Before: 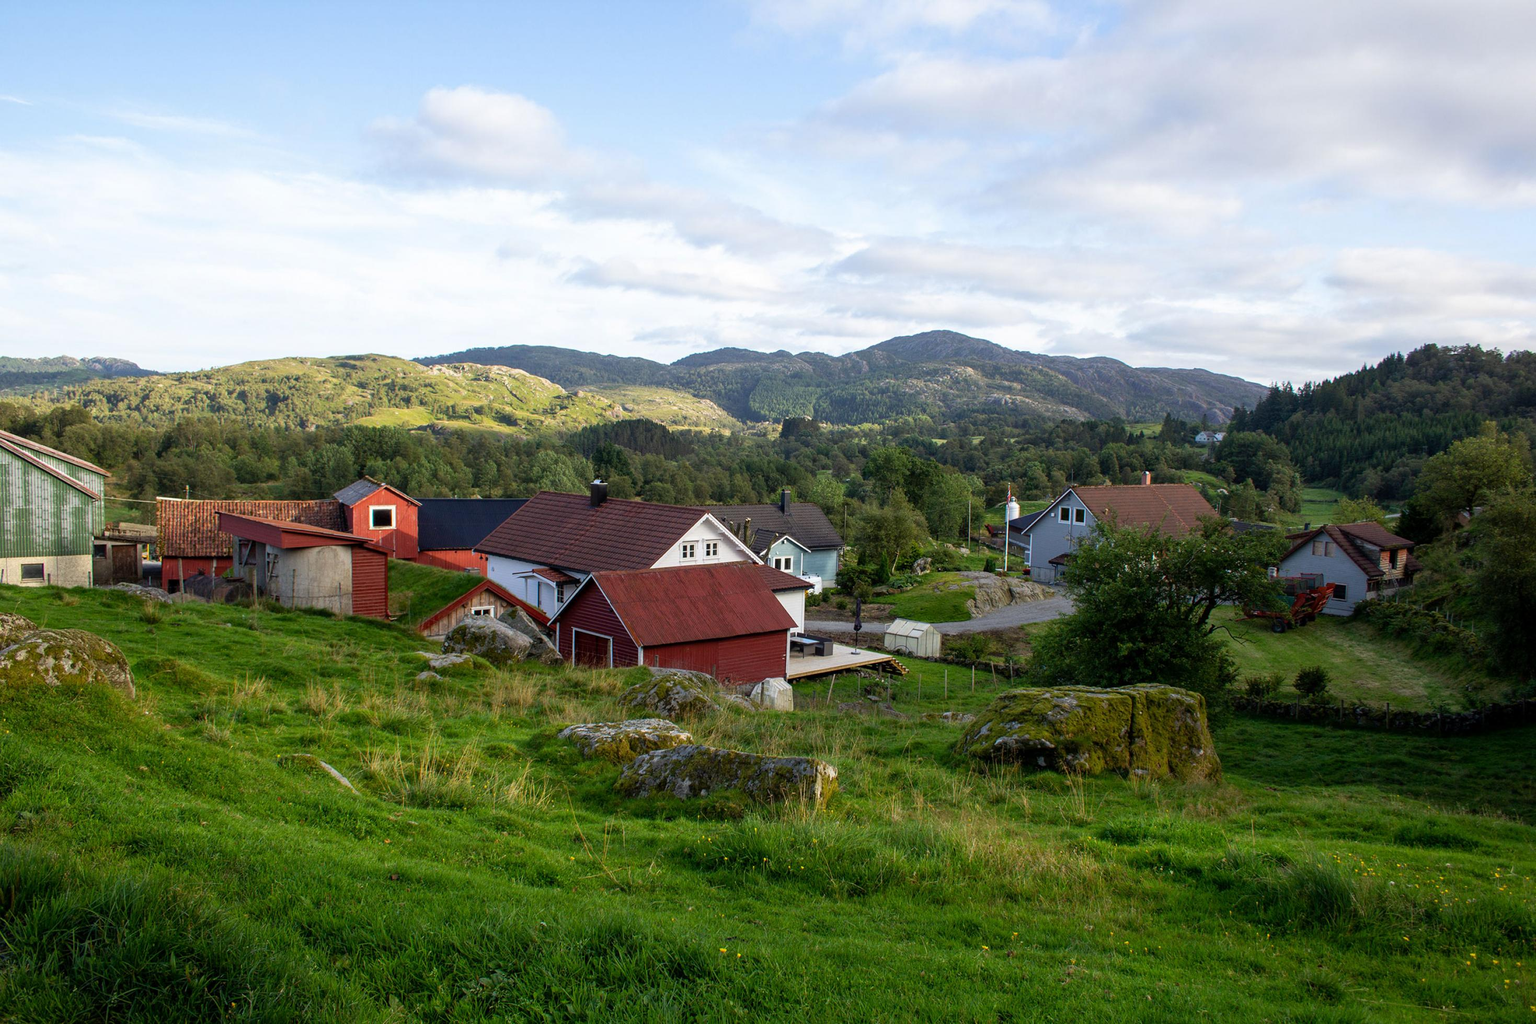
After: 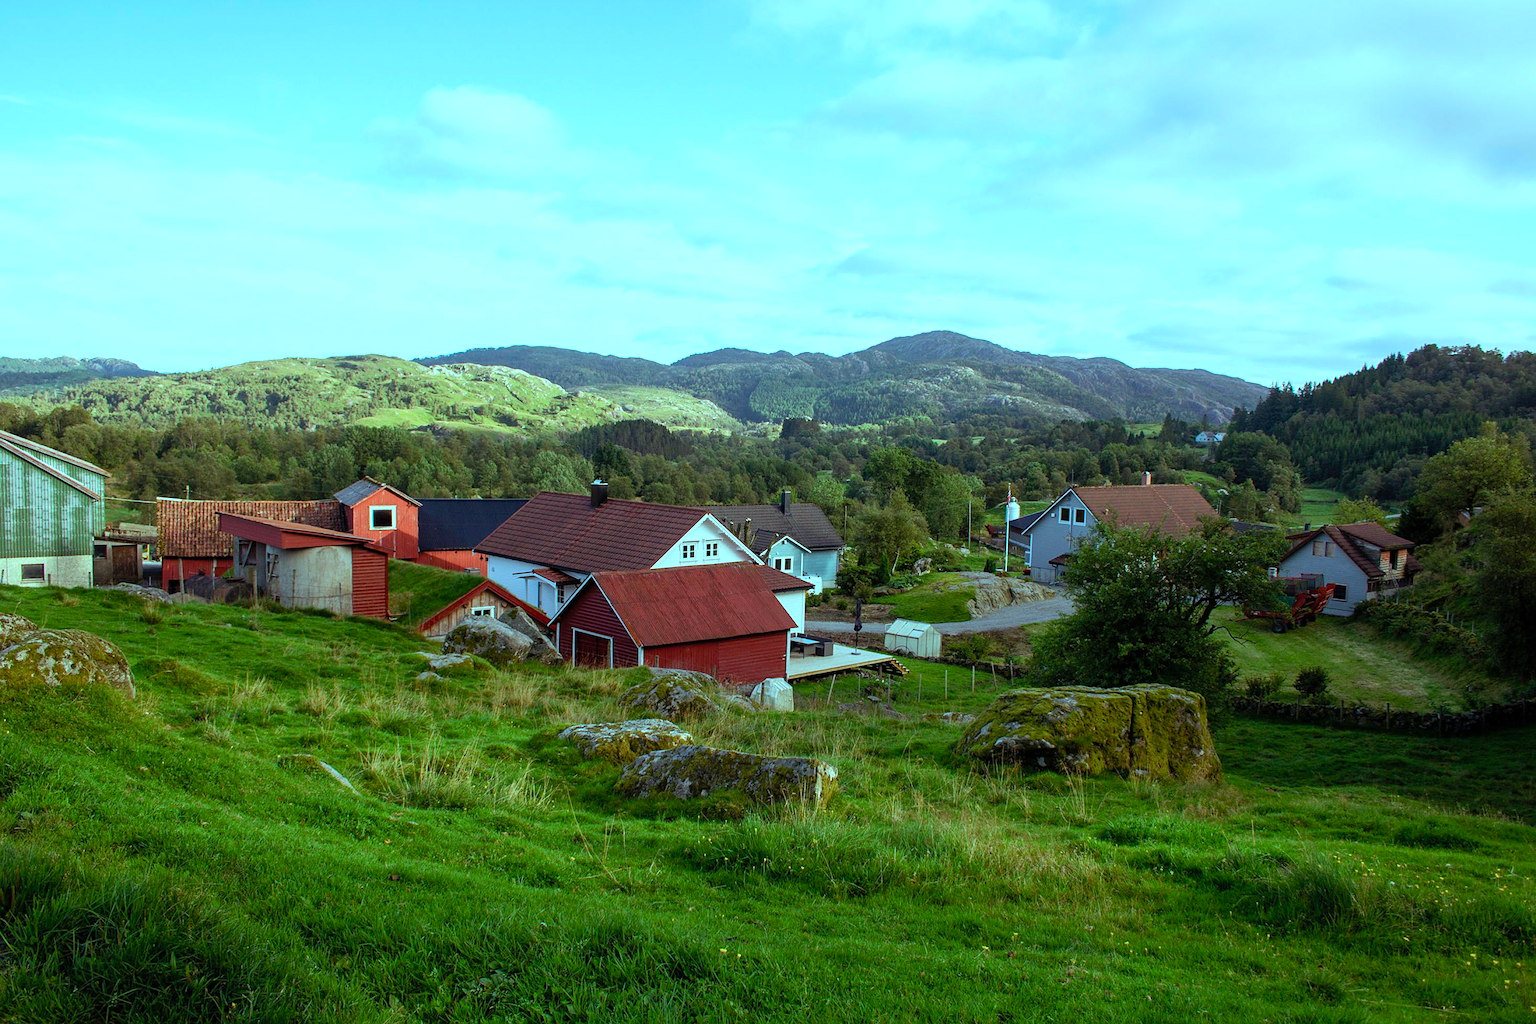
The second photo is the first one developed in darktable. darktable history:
sharpen: amount 0.207
color balance rgb: highlights gain › luminance -32.941%, highlights gain › chroma 5.557%, highlights gain › hue 214.75°, perceptual saturation grading › global saturation 0.921%, perceptual saturation grading › highlights -30.462%, perceptual saturation grading › shadows 19.756%, perceptual brilliance grading › global brilliance -5.725%, perceptual brilliance grading › highlights 24.175%, perceptual brilliance grading › mid-tones 7.331%, perceptual brilliance grading › shadows -4.979%
contrast brightness saturation: contrast 0.035, brightness 0.063, saturation 0.133
